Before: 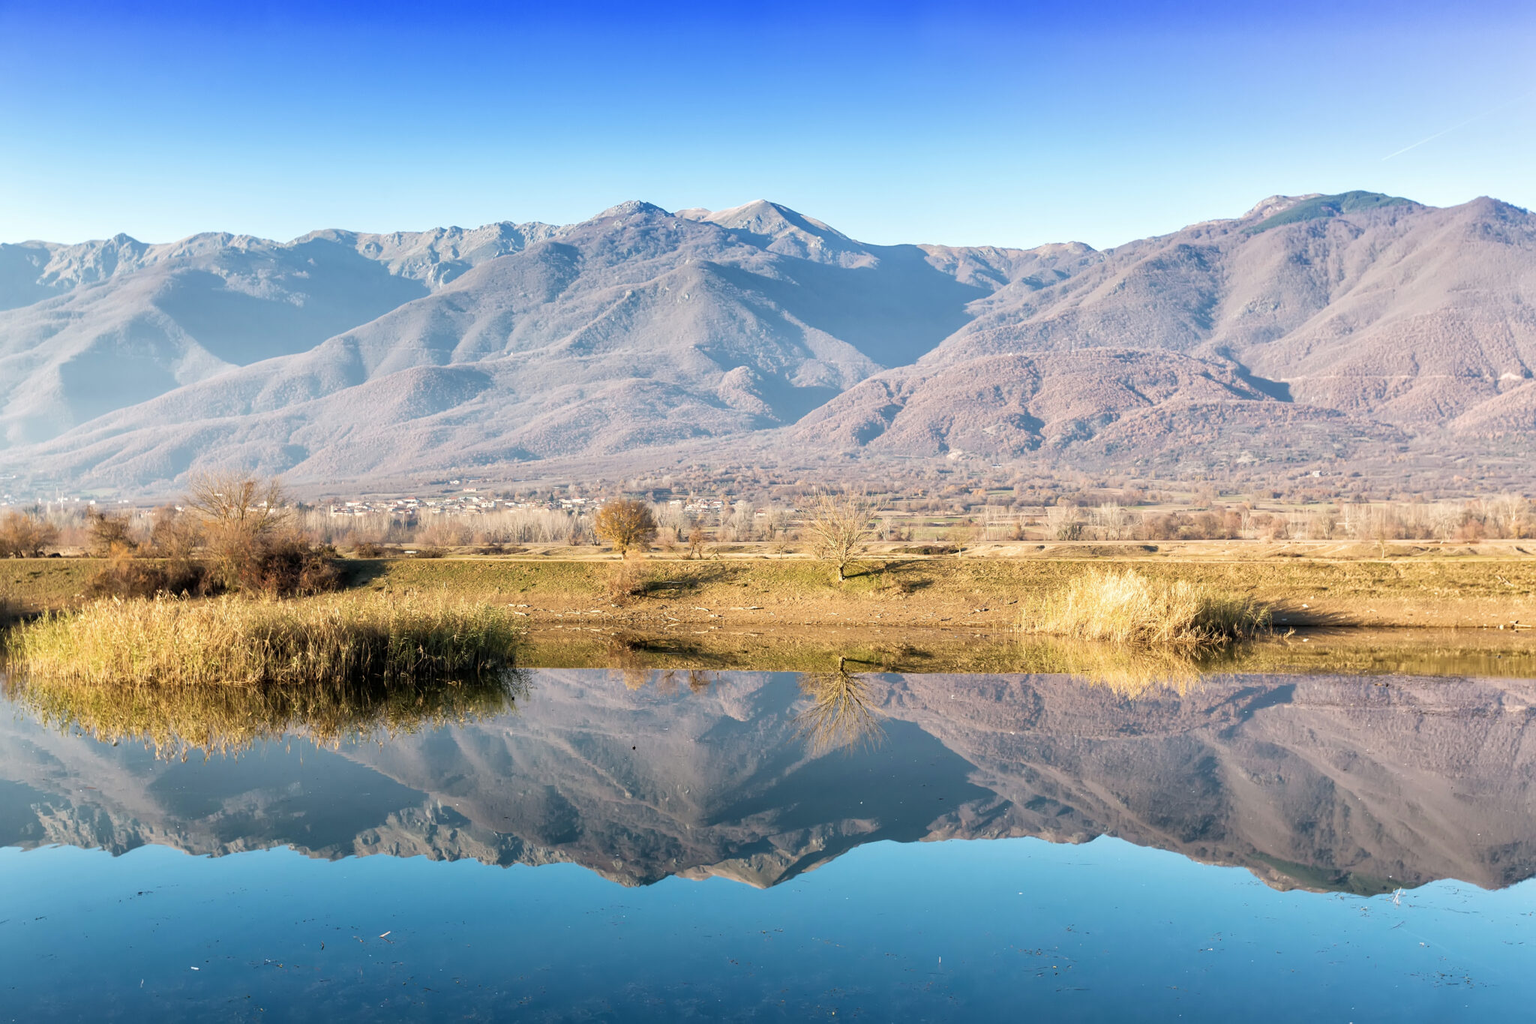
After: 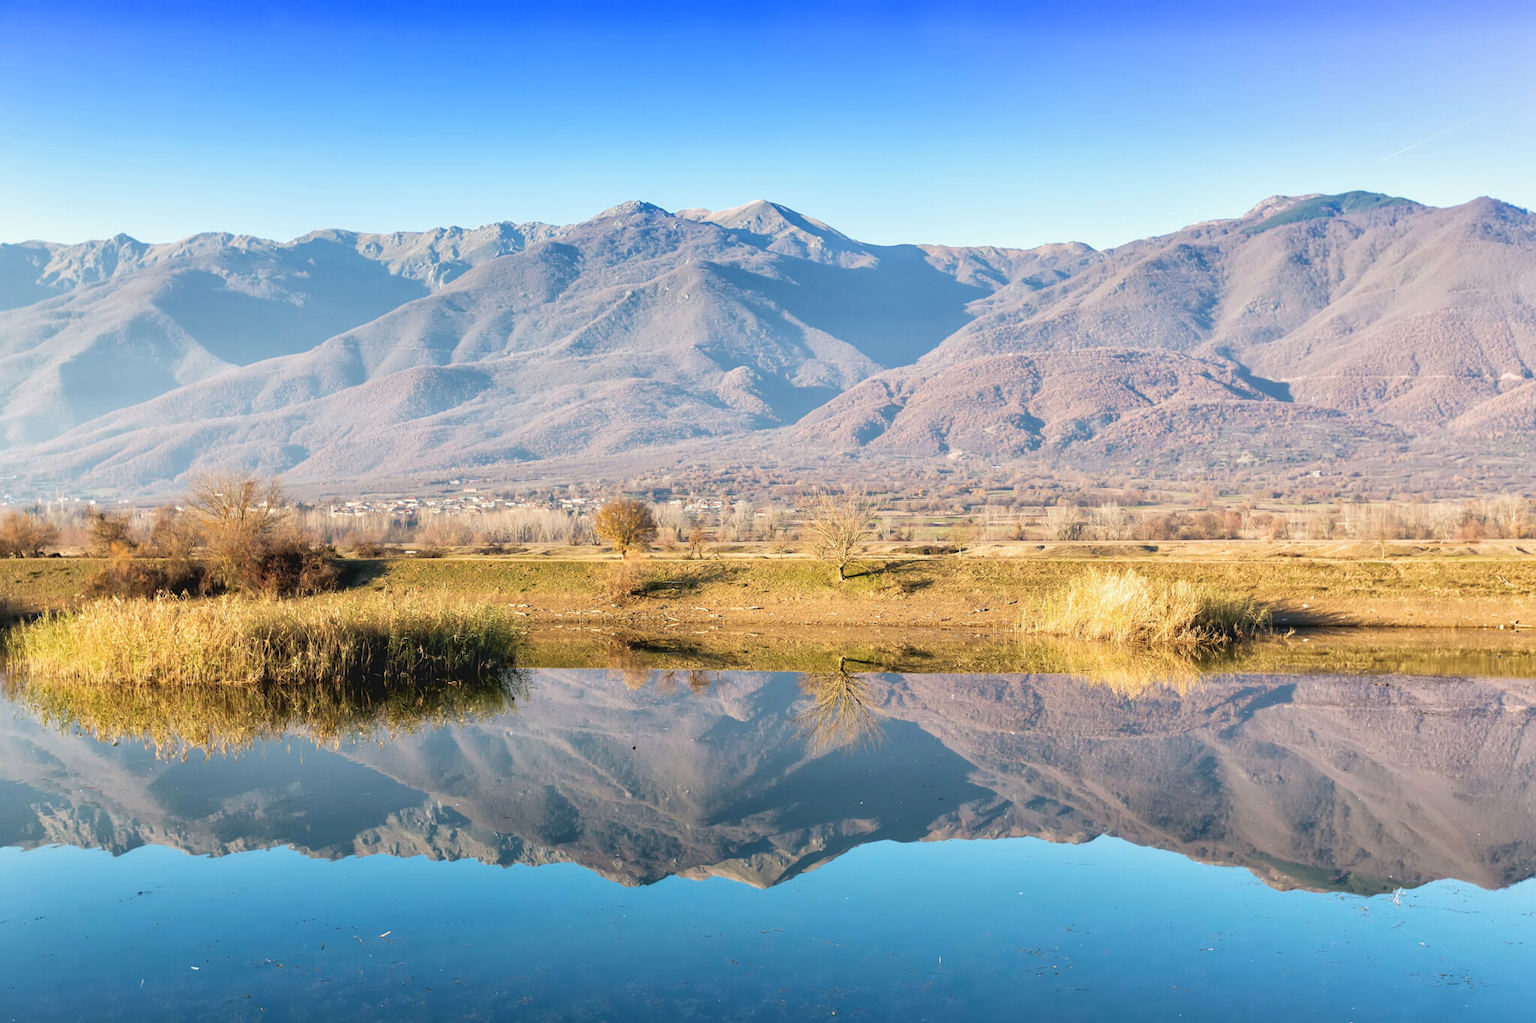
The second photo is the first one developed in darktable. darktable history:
contrast equalizer: octaves 7, y [[0.6 ×6], [0.55 ×6], [0 ×6], [0 ×6], [0 ×6]], mix 0.3
contrast brightness saturation: contrast -0.1, brightness 0.05, saturation 0.08
